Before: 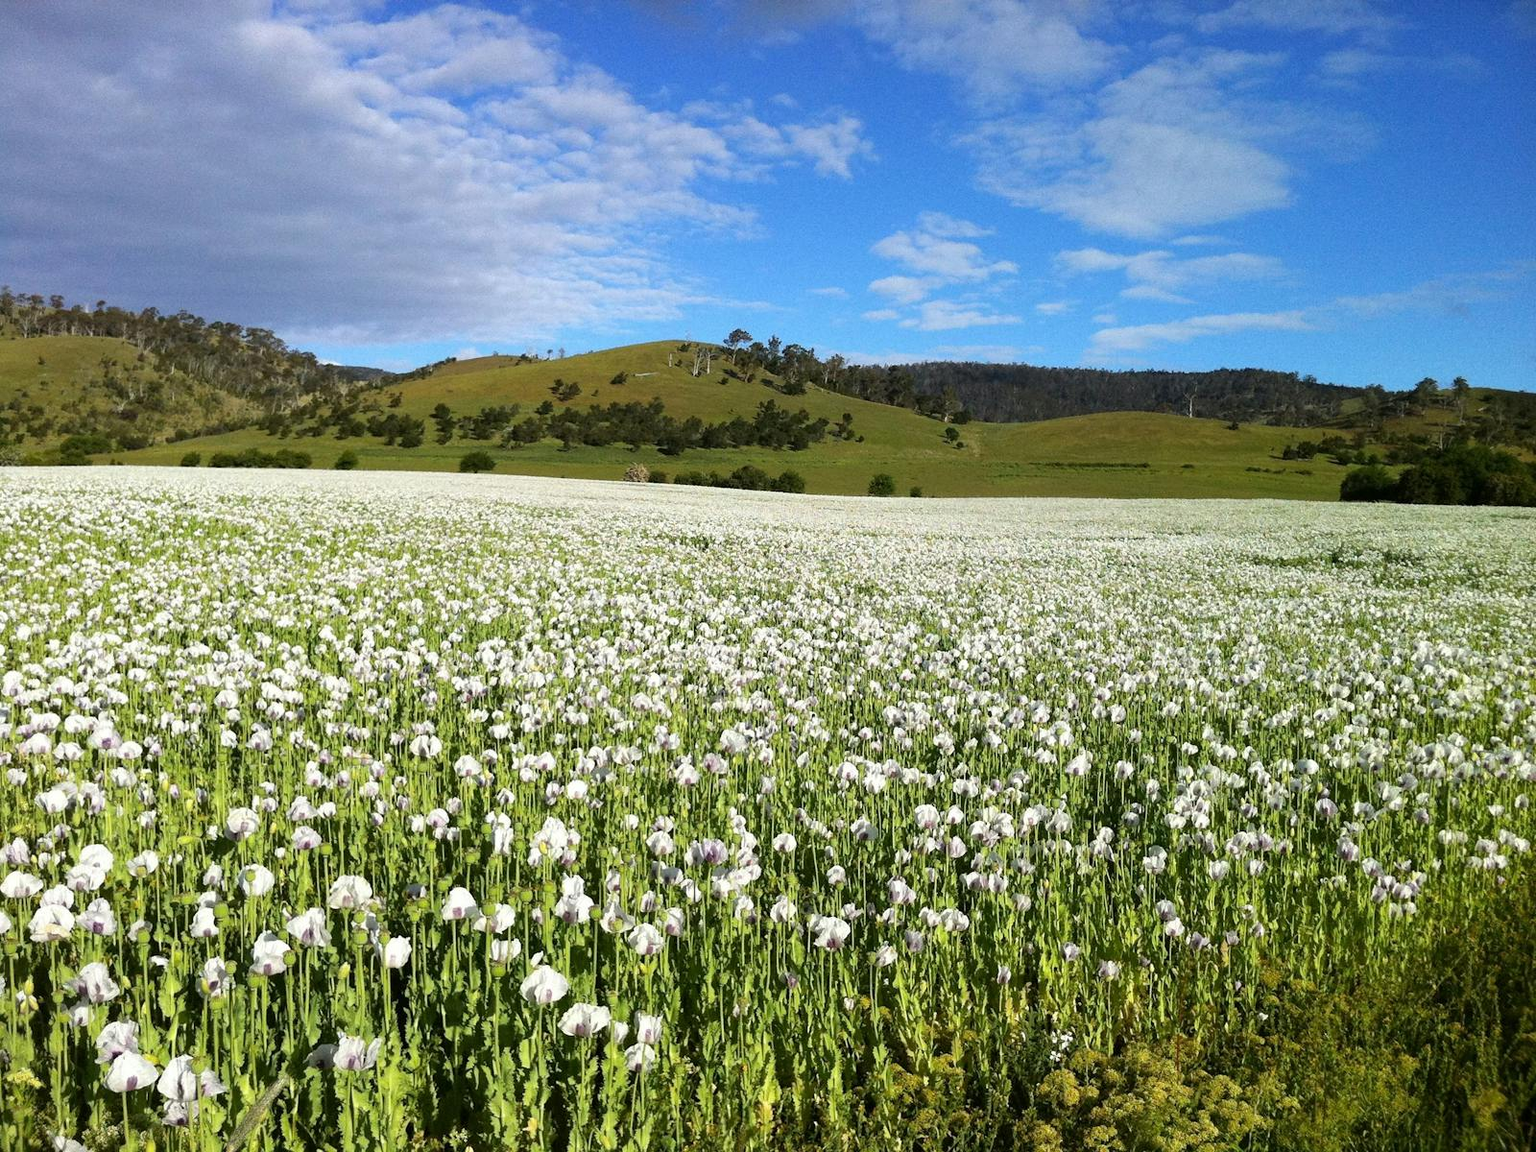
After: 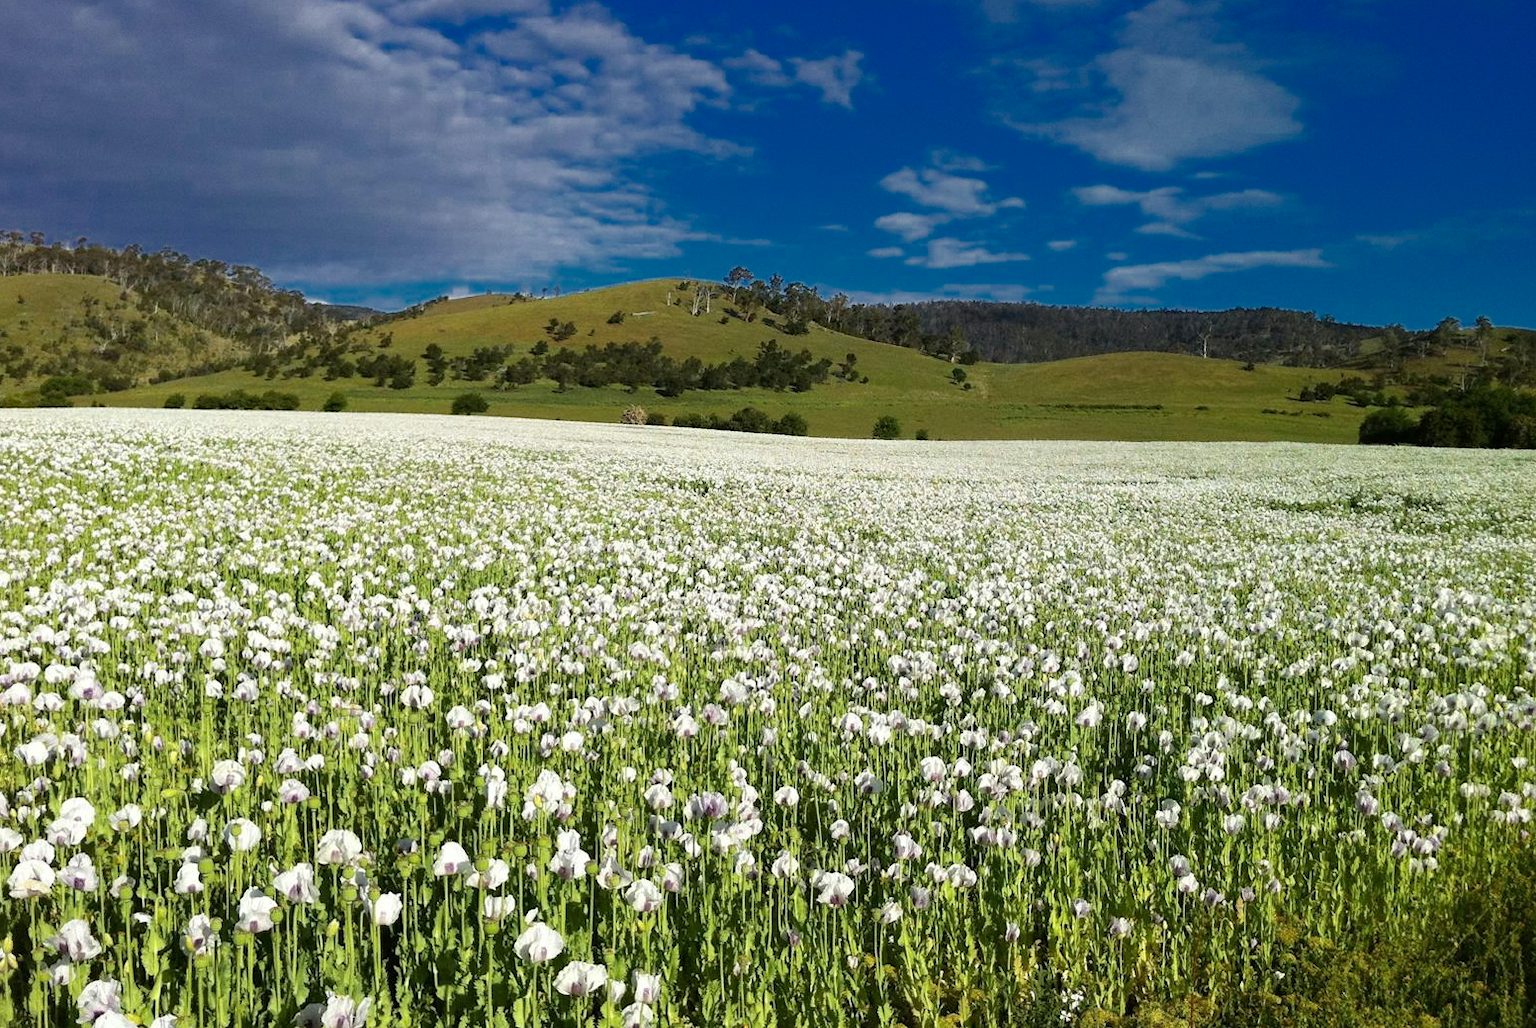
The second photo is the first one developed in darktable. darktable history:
crop: left 1.39%, top 6.126%, right 1.53%, bottom 7.187%
color zones: curves: ch0 [(0, 0.497) (0.143, 0.5) (0.286, 0.5) (0.429, 0.483) (0.571, 0.116) (0.714, -0.006) (0.857, 0.28) (1, 0.497)]
